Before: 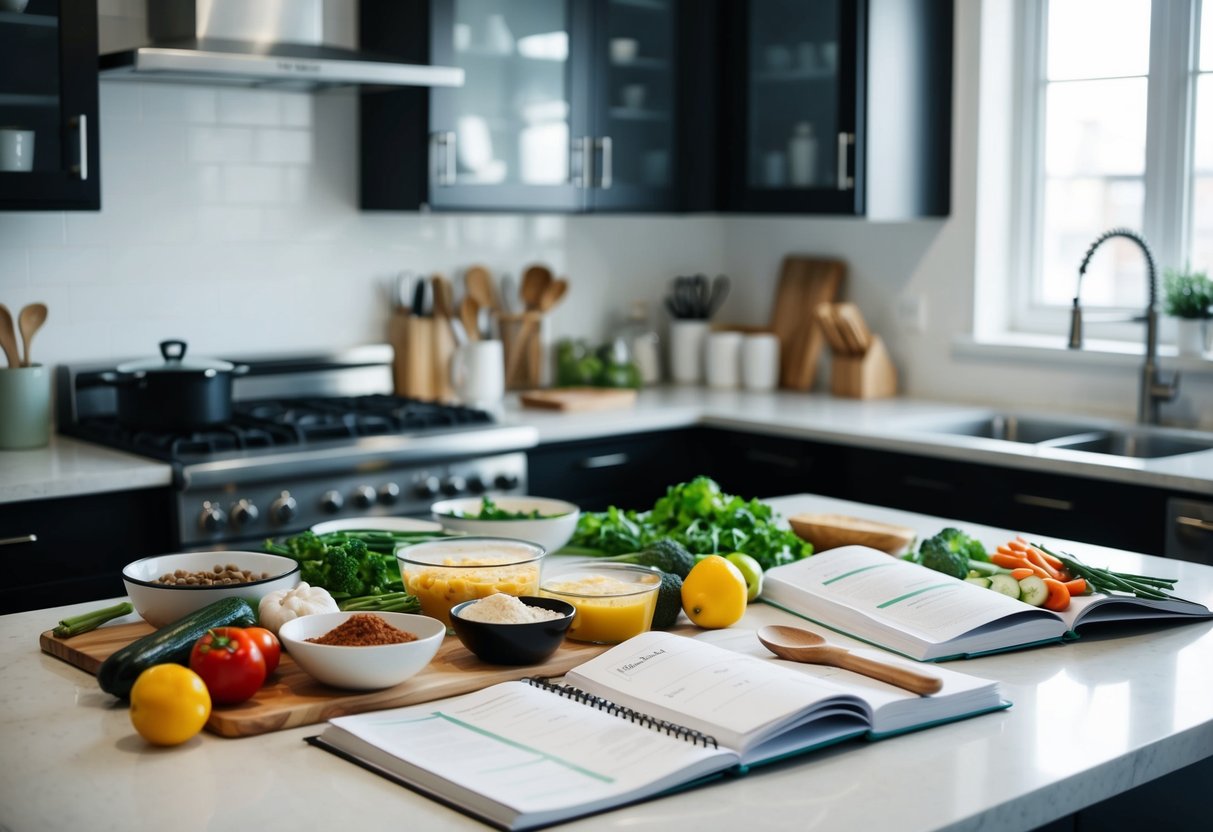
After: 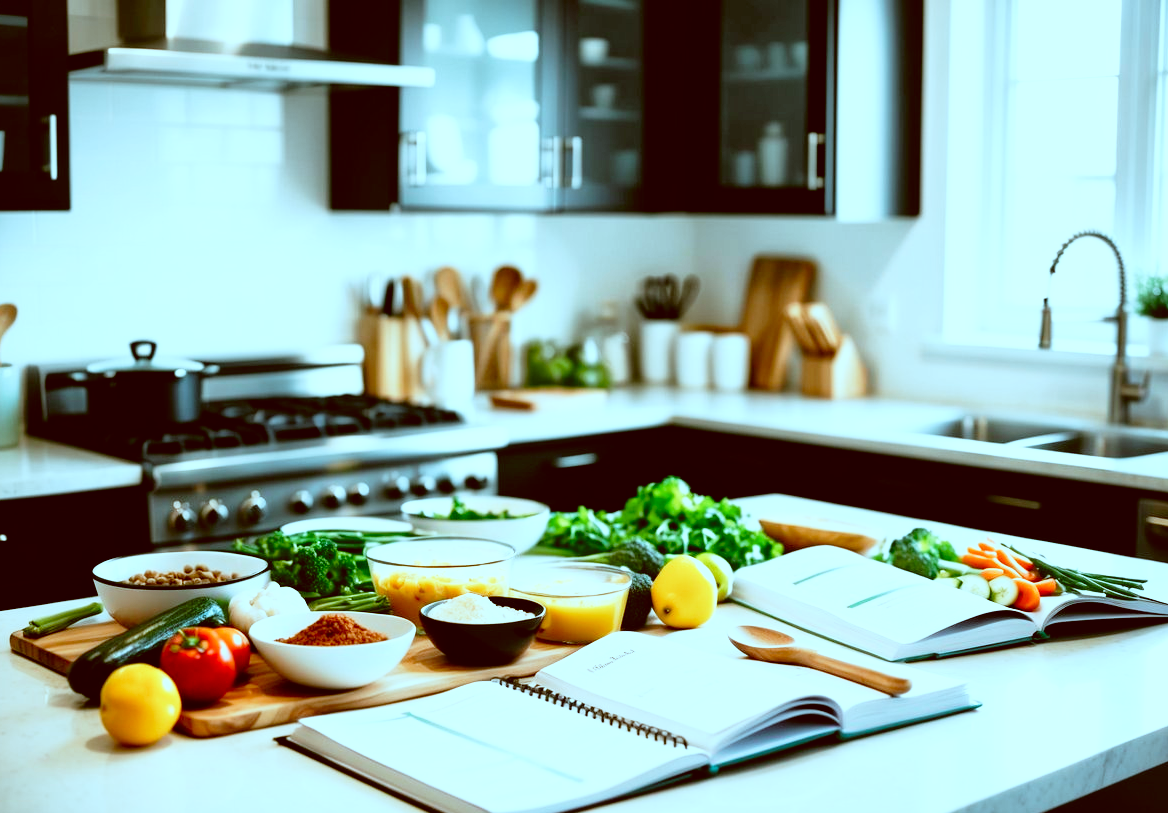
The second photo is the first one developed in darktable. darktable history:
crop and rotate: left 2.536%, right 1.107%, bottom 2.246%
color correction: highlights a* -14.62, highlights b* -16.22, shadows a* 10.12, shadows b* 29.4
local contrast: mode bilateral grid, contrast 20, coarseness 50, detail 120%, midtone range 0.2
exposure: exposure -0.177 EV, compensate highlight preservation false
base curve: curves: ch0 [(0, 0) (0.012, 0.01) (0.073, 0.168) (0.31, 0.711) (0.645, 0.957) (1, 1)], preserve colors none
